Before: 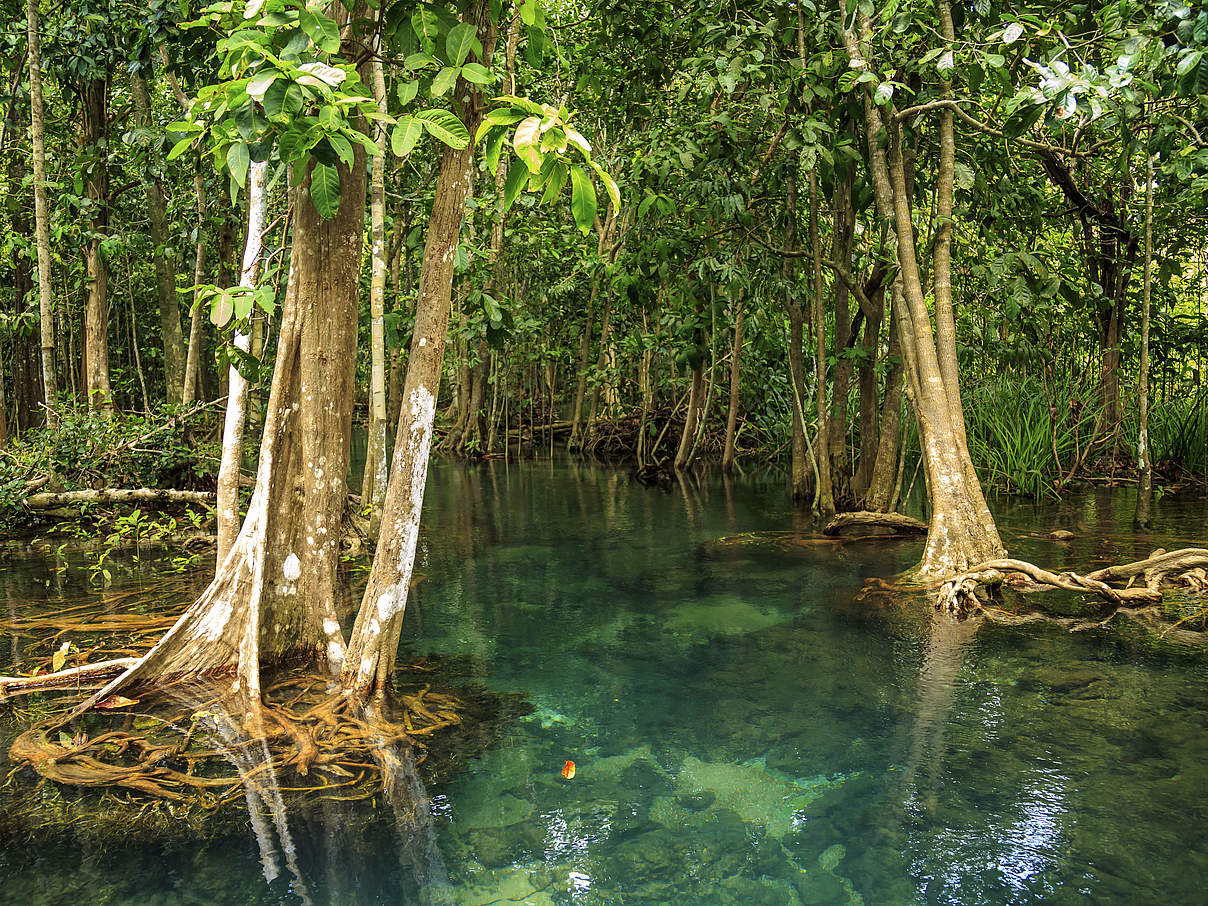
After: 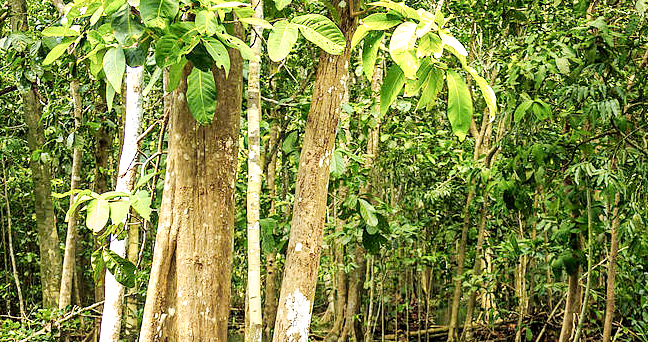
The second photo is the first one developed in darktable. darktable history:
tone curve: curves: ch0 [(0, 0) (0.051, 0.027) (0.096, 0.071) (0.219, 0.248) (0.428, 0.52) (0.596, 0.713) (0.727, 0.823) (0.859, 0.924) (1, 1)]; ch1 [(0, 0) (0.1, 0.038) (0.318, 0.221) (0.413, 0.325) (0.454, 0.41) (0.493, 0.478) (0.503, 0.501) (0.516, 0.515) (0.548, 0.575) (0.561, 0.596) (0.594, 0.647) (0.666, 0.701) (1, 1)]; ch2 [(0, 0) (0.453, 0.44) (0.479, 0.476) (0.504, 0.5) (0.52, 0.526) (0.557, 0.585) (0.583, 0.608) (0.824, 0.815) (1, 1)], preserve colors none
crop: left 10.296%, top 10.532%, right 35.988%, bottom 51.611%
exposure: black level correction 0.001, exposure 0.499 EV, compensate highlight preservation false
